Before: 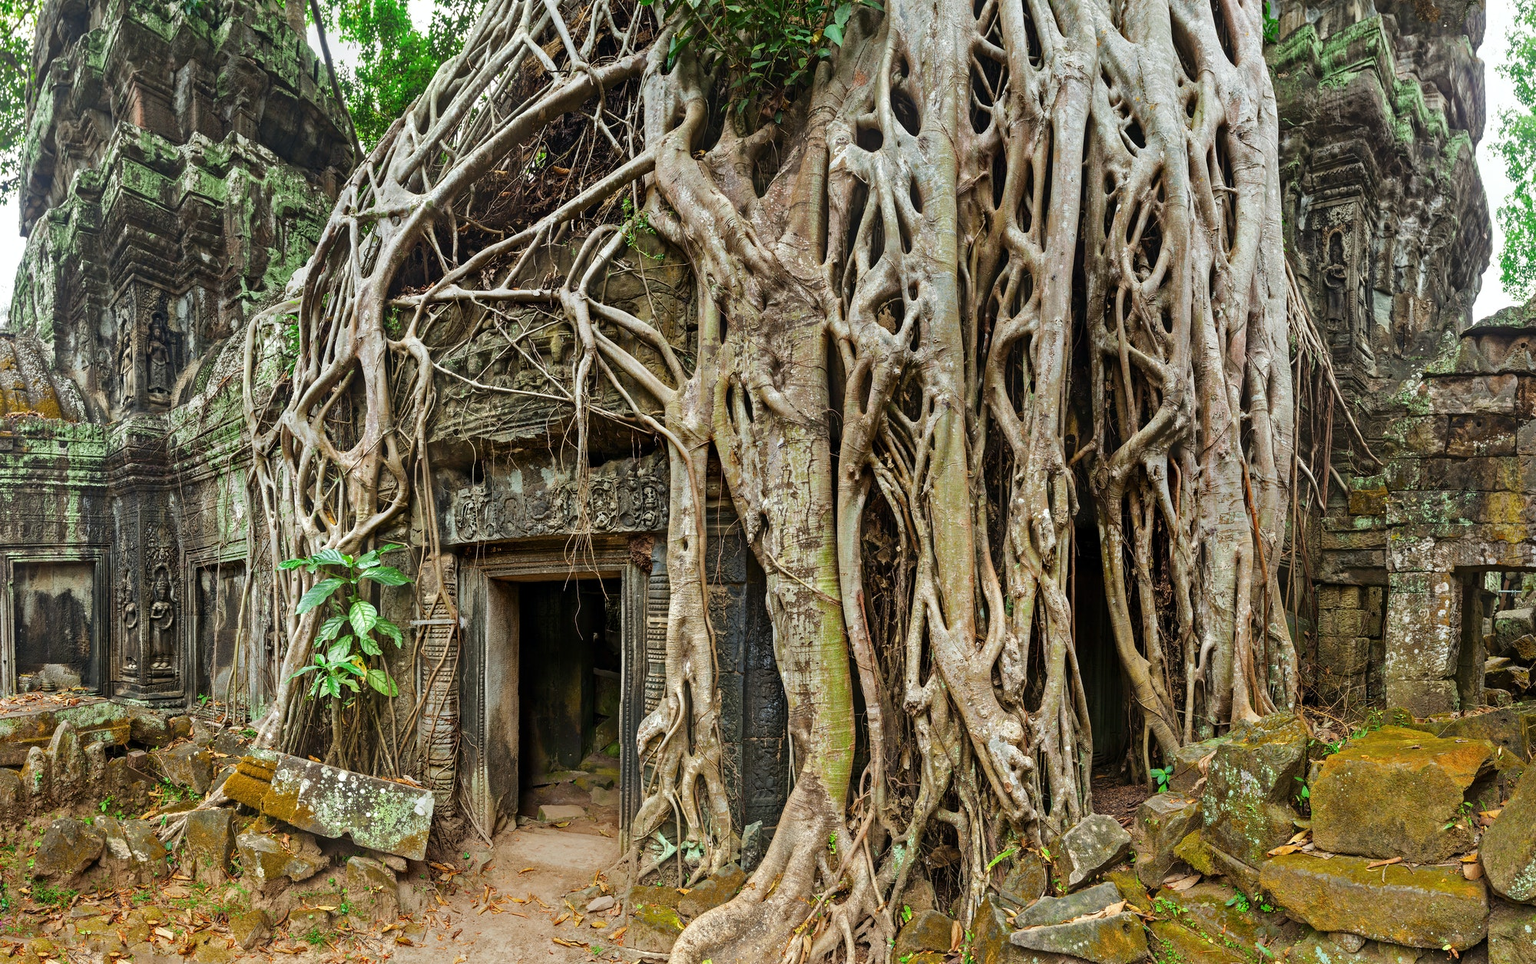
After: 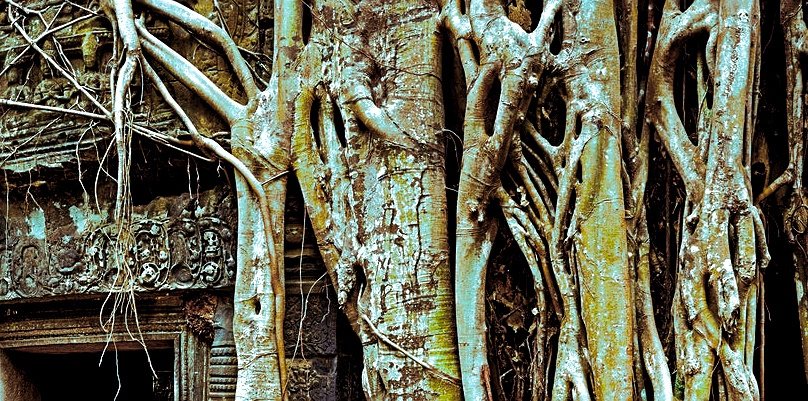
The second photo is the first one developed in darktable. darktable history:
shadows and highlights: radius 44.78, white point adjustment 6.64, compress 79.65%, highlights color adjustment 78.42%, soften with gaussian
split-toning: shadows › hue 327.6°, highlights › hue 198°, highlights › saturation 0.55, balance -21.25, compress 0%
exposure: black level correction 0.009, compensate highlight preservation false
color correction: highlights a* -4.28, highlights b* 6.53
crop: left 31.751%, top 32.172%, right 27.8%, bottom 35.83%
white balance: red 0.982, blue 1.018
color balance rgb: linear chroma grading › global chroma 9%, perceptual saturation grading › global saturation 36%, perceptual saturation grading › shadows 35%, perceptual brilliance grading › global brilliance 15%, perceptual brilliance grading › shadows -35%, global vibrance 15%
sharpen: on, module defaults
